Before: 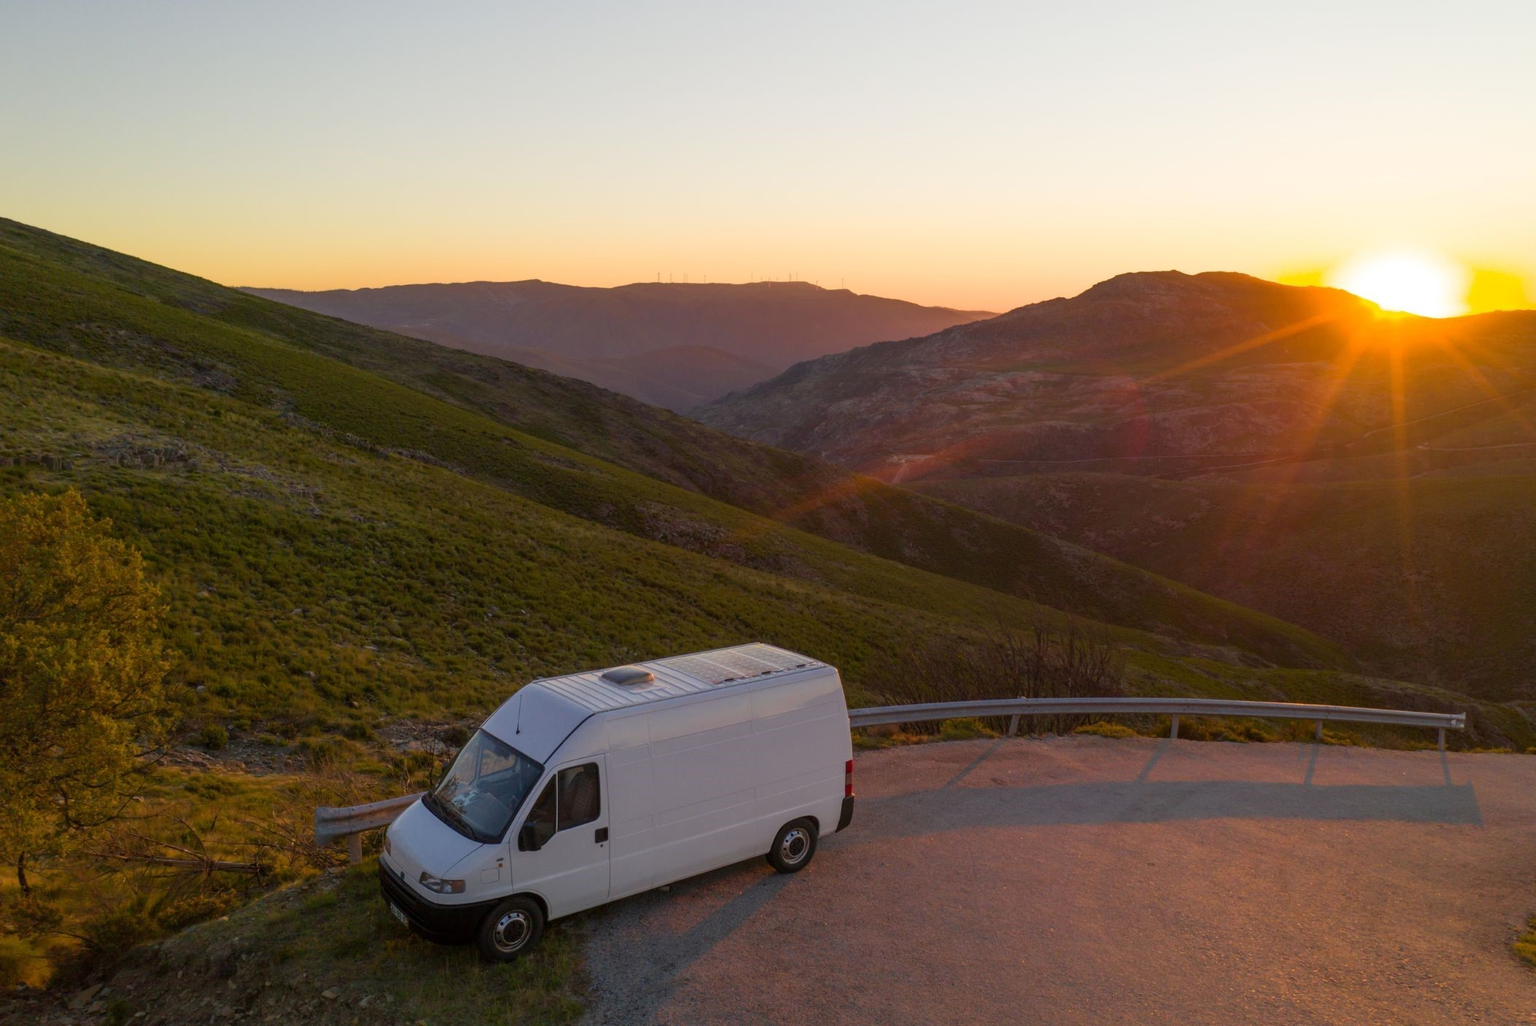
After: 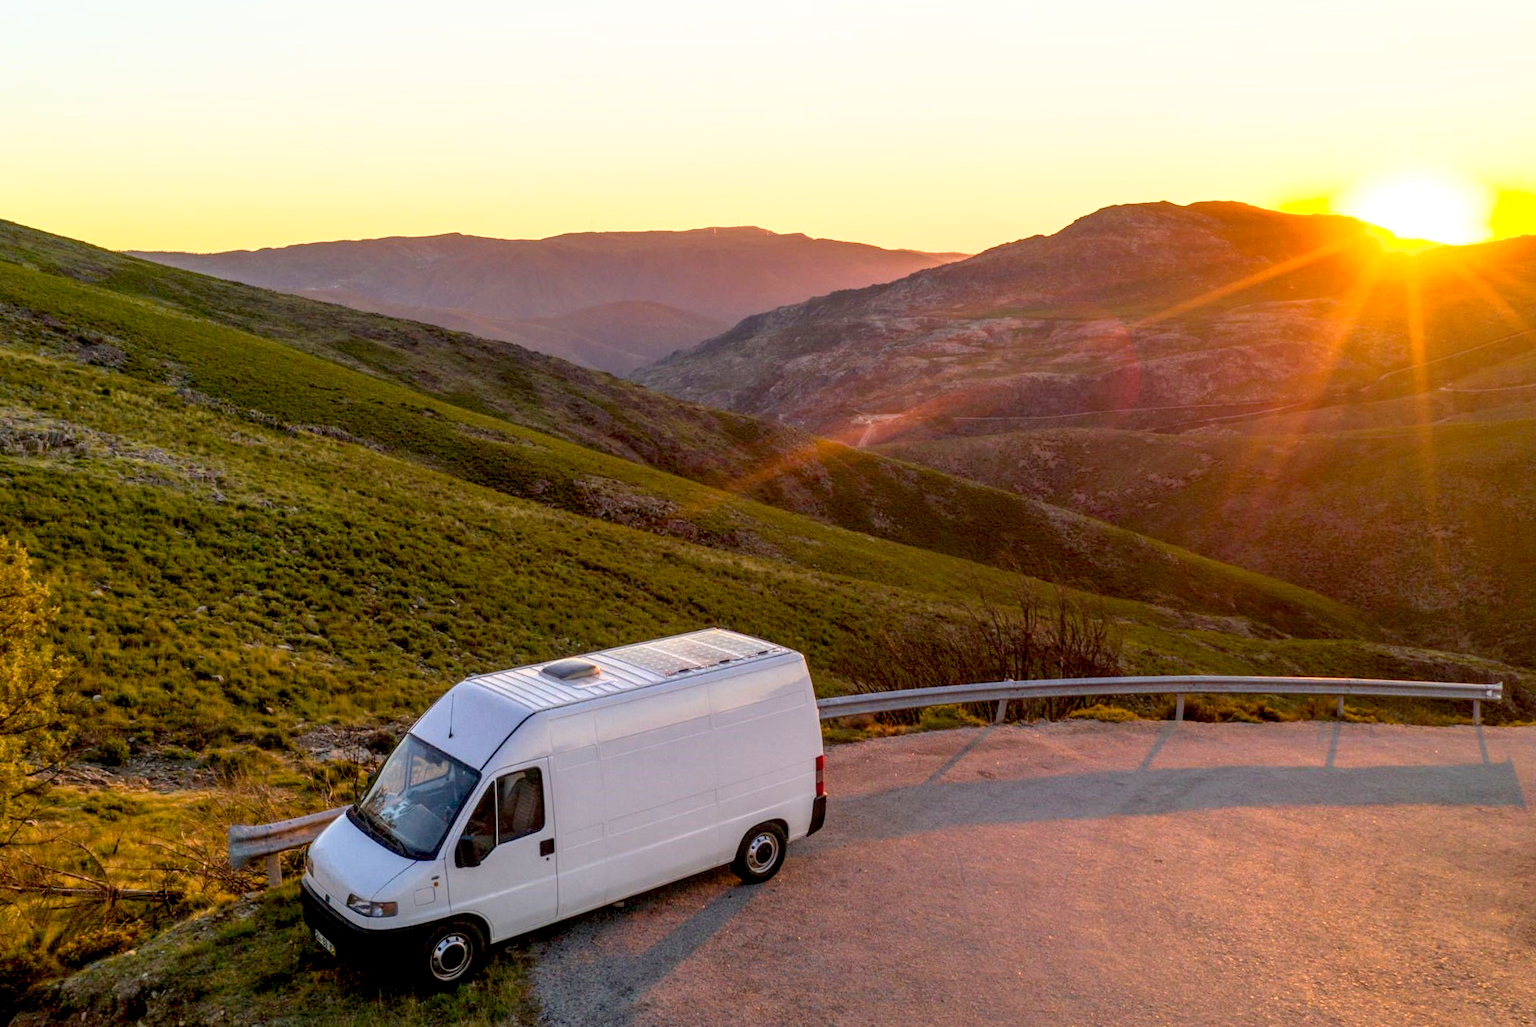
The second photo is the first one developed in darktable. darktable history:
crop and rotate: angle 1.74°, left 5.881%, top 5.685%
local contrast: detail 130%
shadows and highlights: shadows 36.3, highlights -27.74, soften with gaussian
exposure: black level correction 0.008, exposure 0.974 EV, compensate exposure bias true, compensate highlight preservation false
